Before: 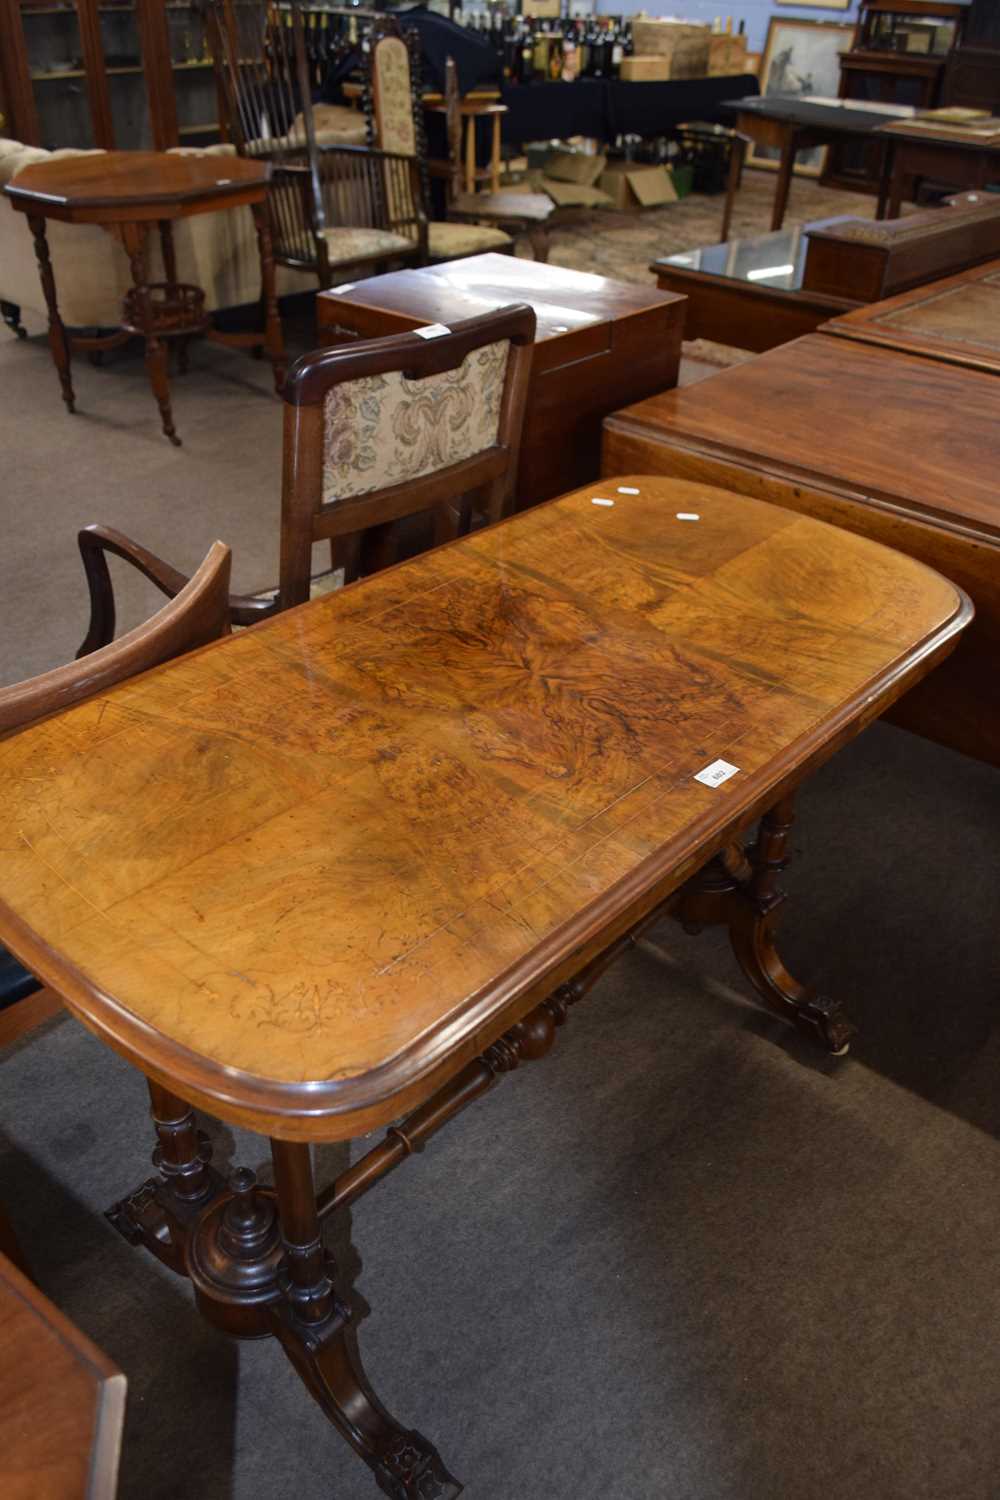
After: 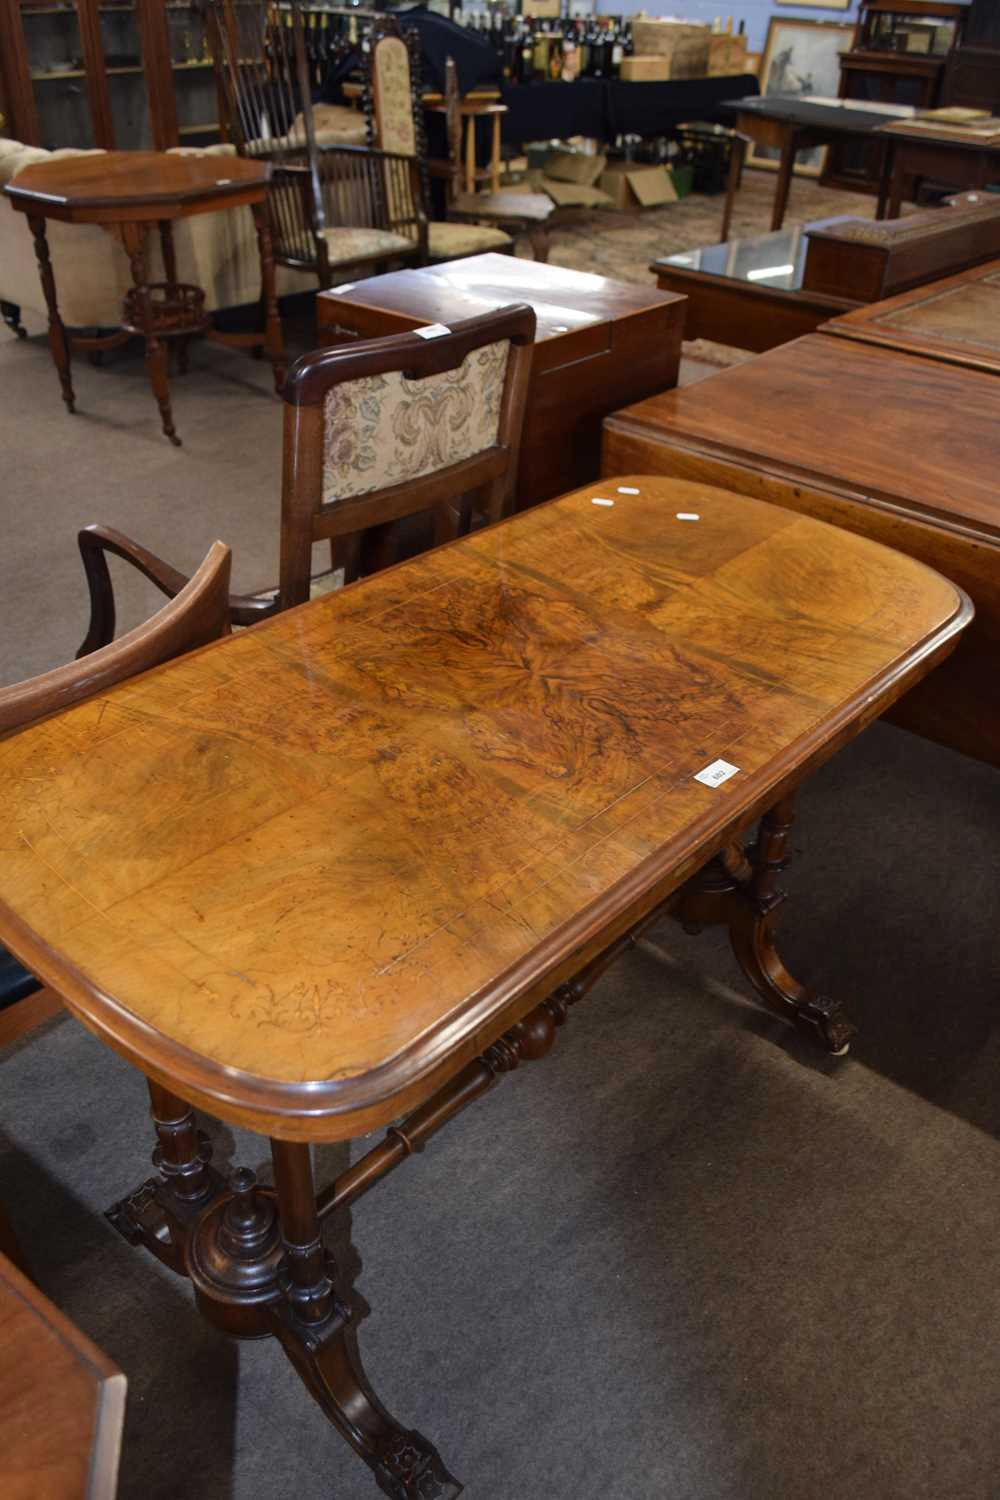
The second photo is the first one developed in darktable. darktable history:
shadows and highlights: shadows 30.6, highlights -63.21, soften with gaussian
